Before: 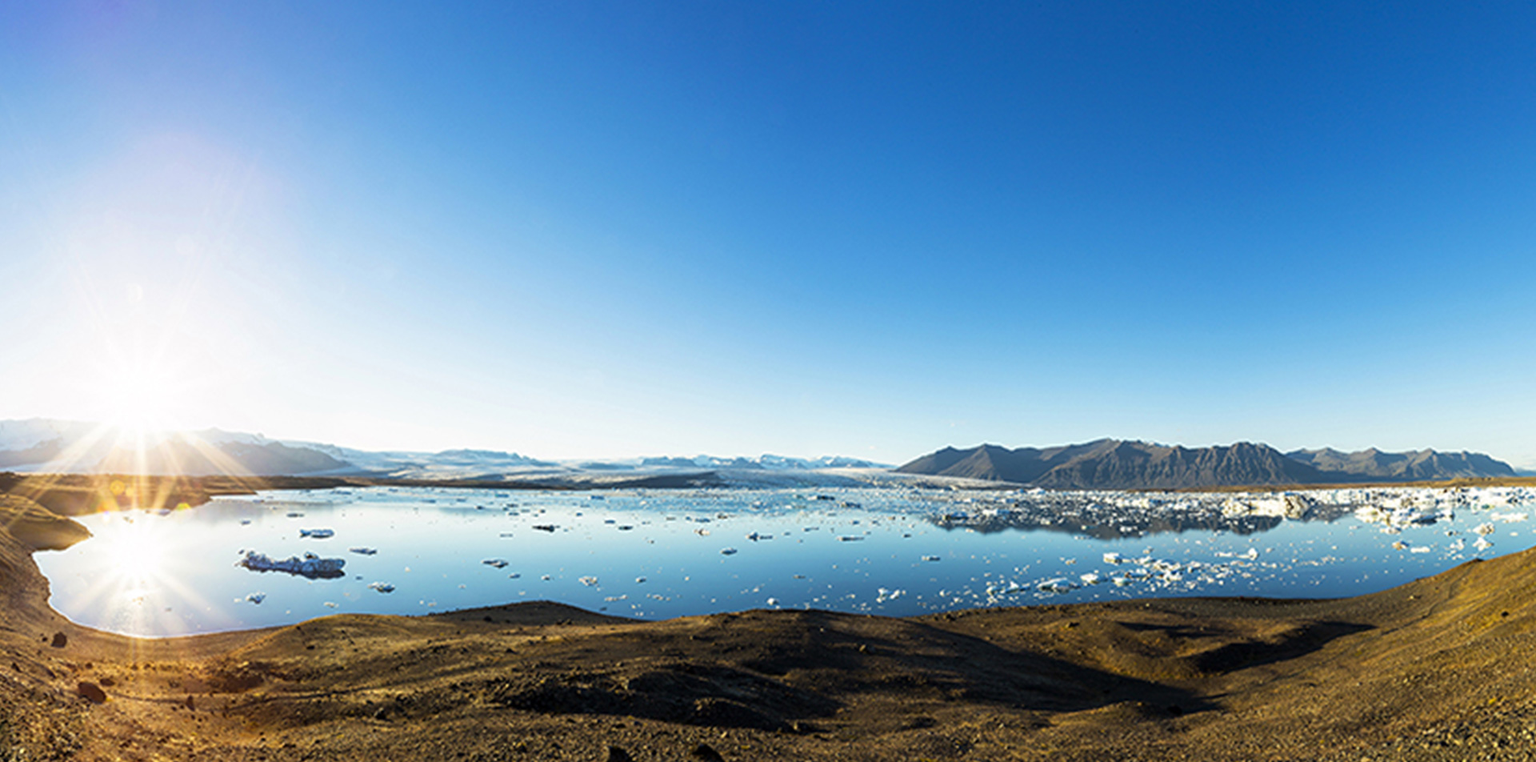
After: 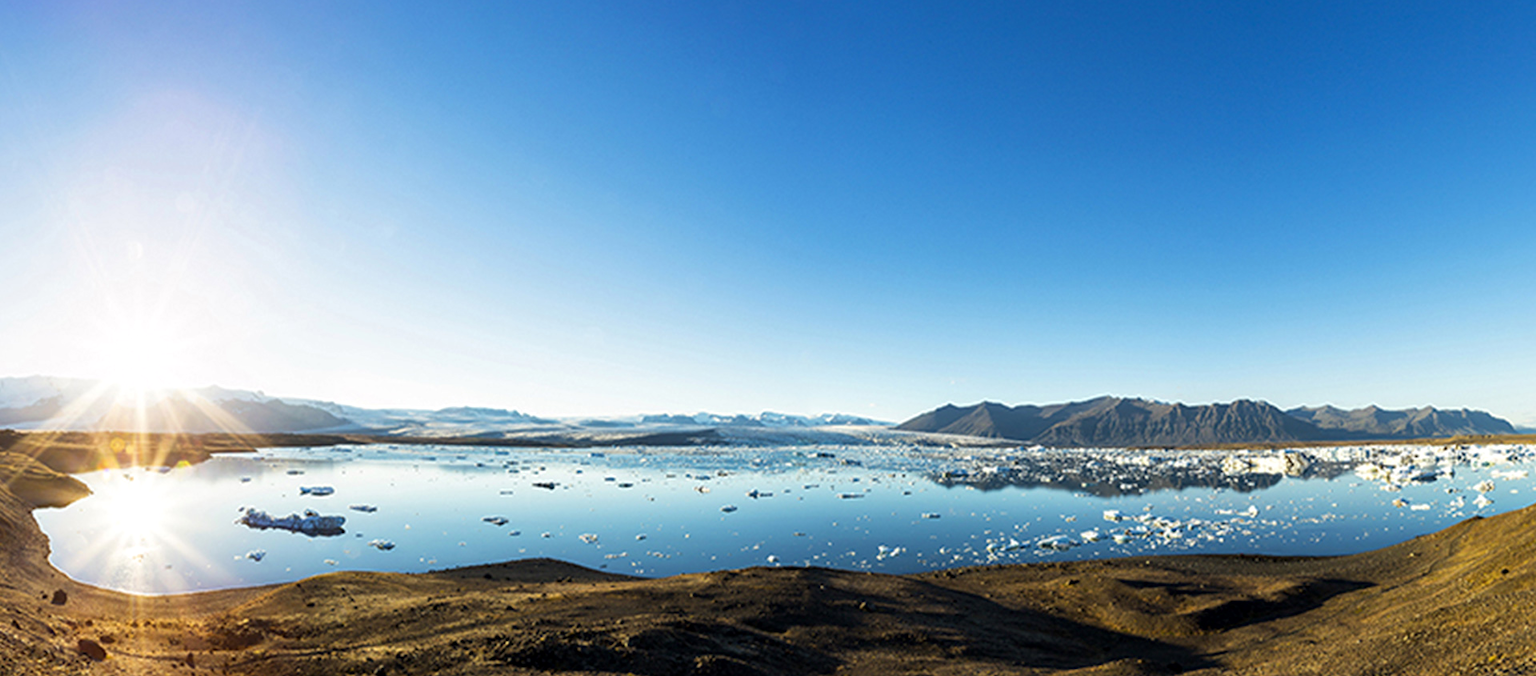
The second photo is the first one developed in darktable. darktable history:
crop and rotate: top 5.609%, bottom 5.609%
local contrast: mode bilateral grid, contrast 20, coarseness 50, detail 120%, midtone range 0.2
